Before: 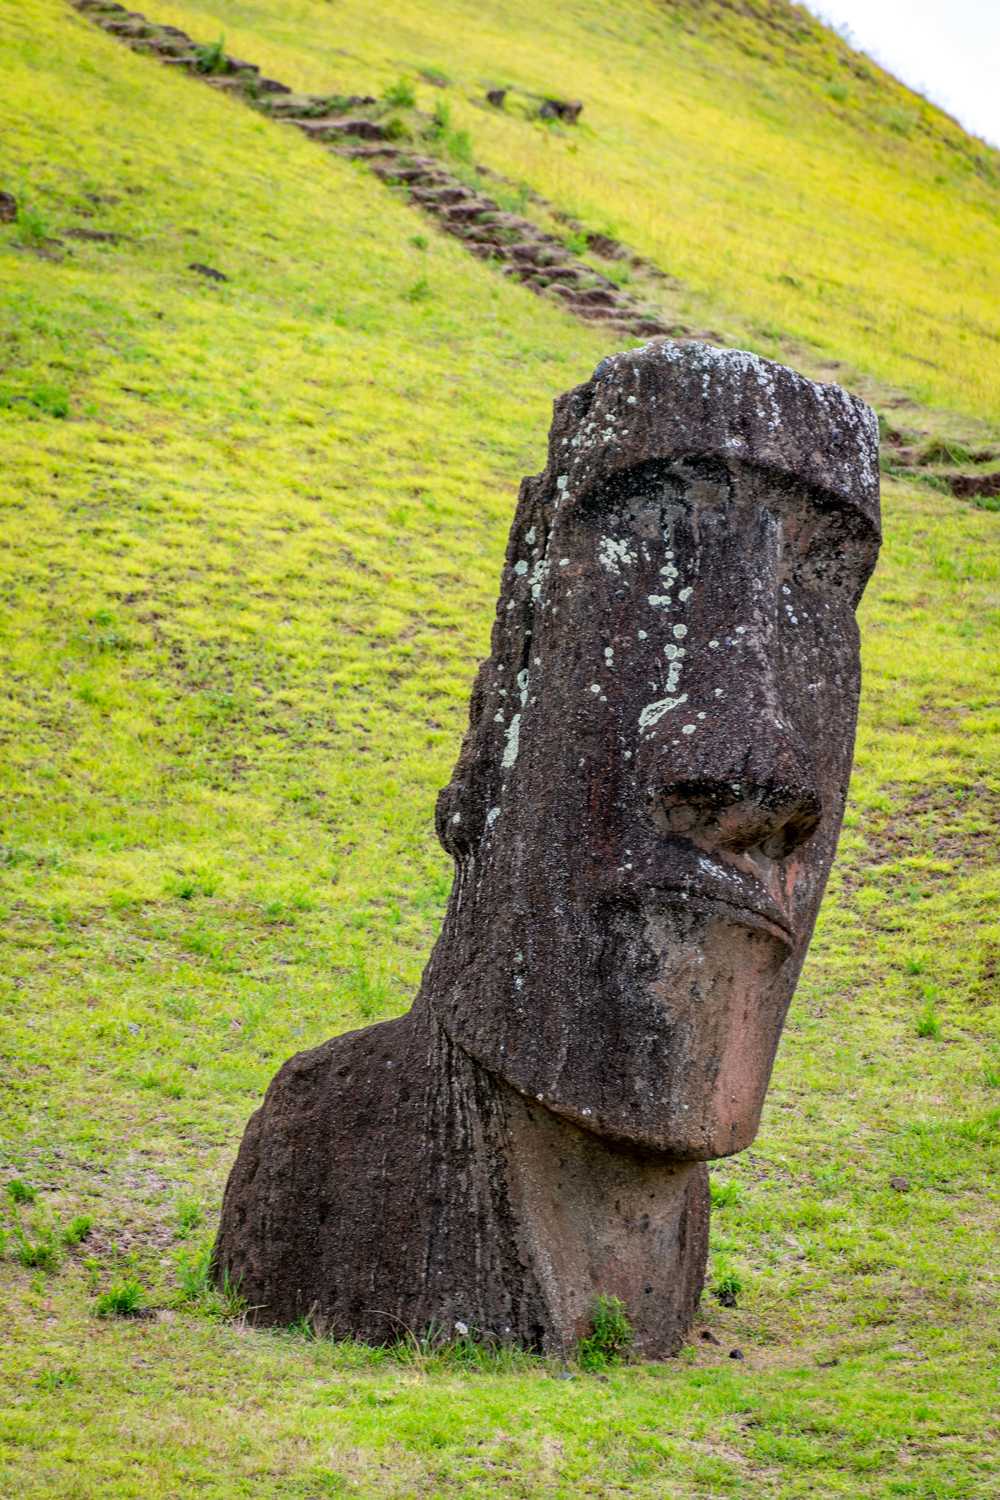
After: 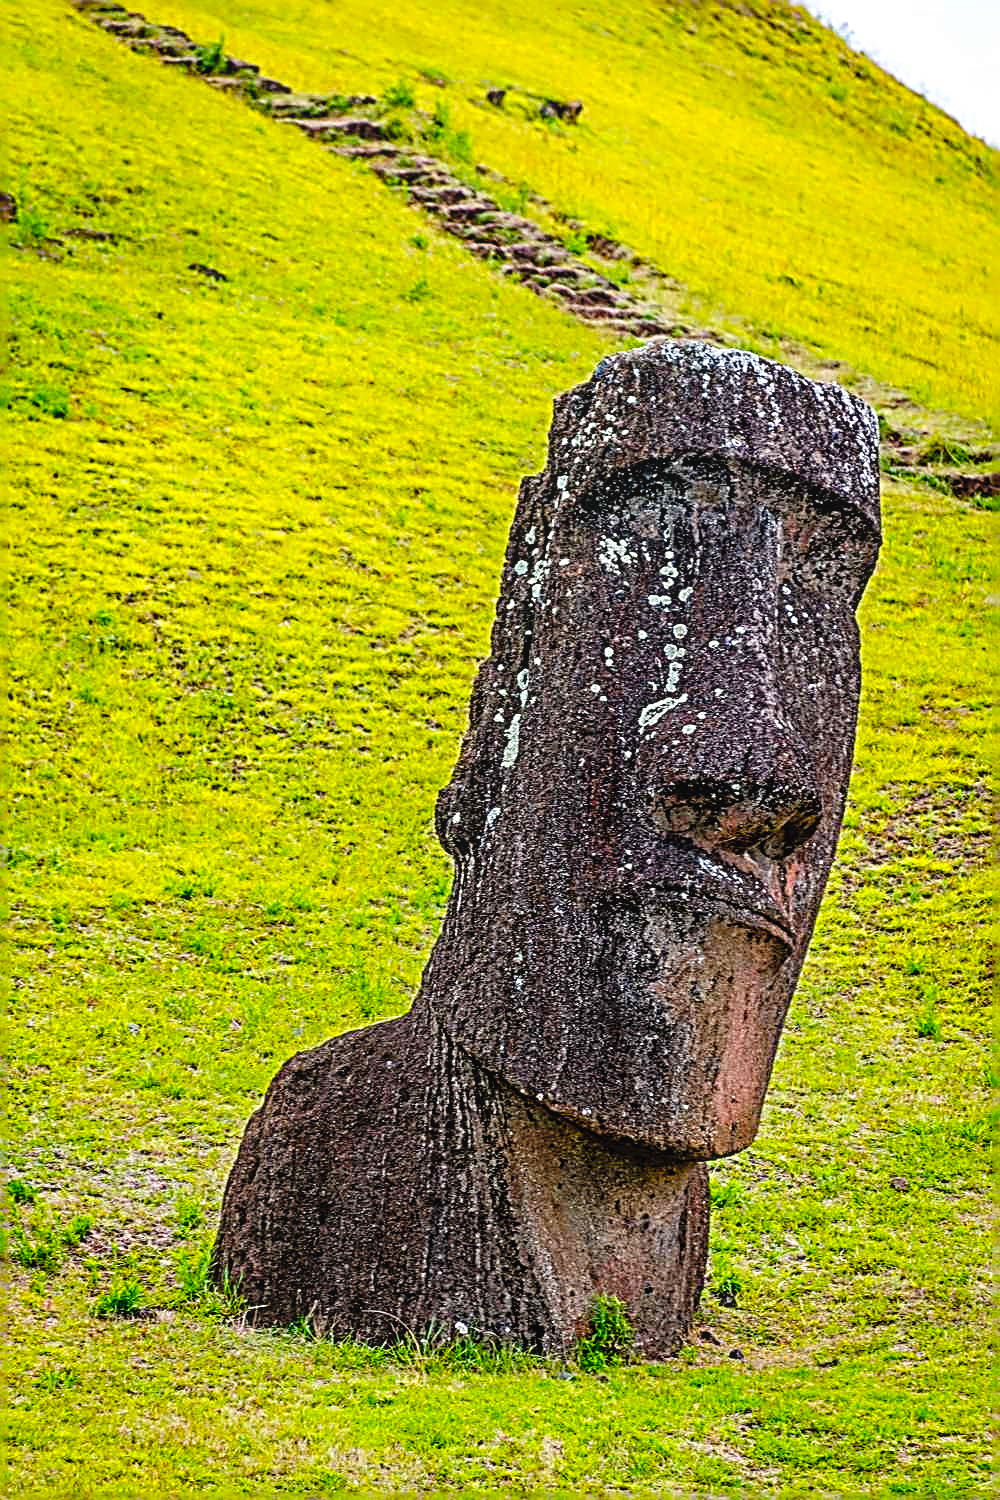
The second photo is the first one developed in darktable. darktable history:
tone curve: curves: ch0 [(0, 0) (0.003, 0.031) (0.011, 0.031) (0.025, 0.03) (0.044, 0.035) (0.069, 0.054) (0.1, 0.081) (0.136, 0.11) (0.177, 0.147) (0.224, 0.209) (0.277, 0.283) (0.335, 0.369) (0.399, 0.44) (0.468, 0.517) (0.543, 0.601) (0.623, 0.684) (0.709, 0.766) (0.801, 0.846) (0.898, 0.927) (1, 1)], preserve colors none
color balance rgb: linear chroma grading › global chroma 15%, perceptual saturation grading › global saturation 30%
sharpen: radius 3.158, amount 1.731
local contrast: detail 110%
